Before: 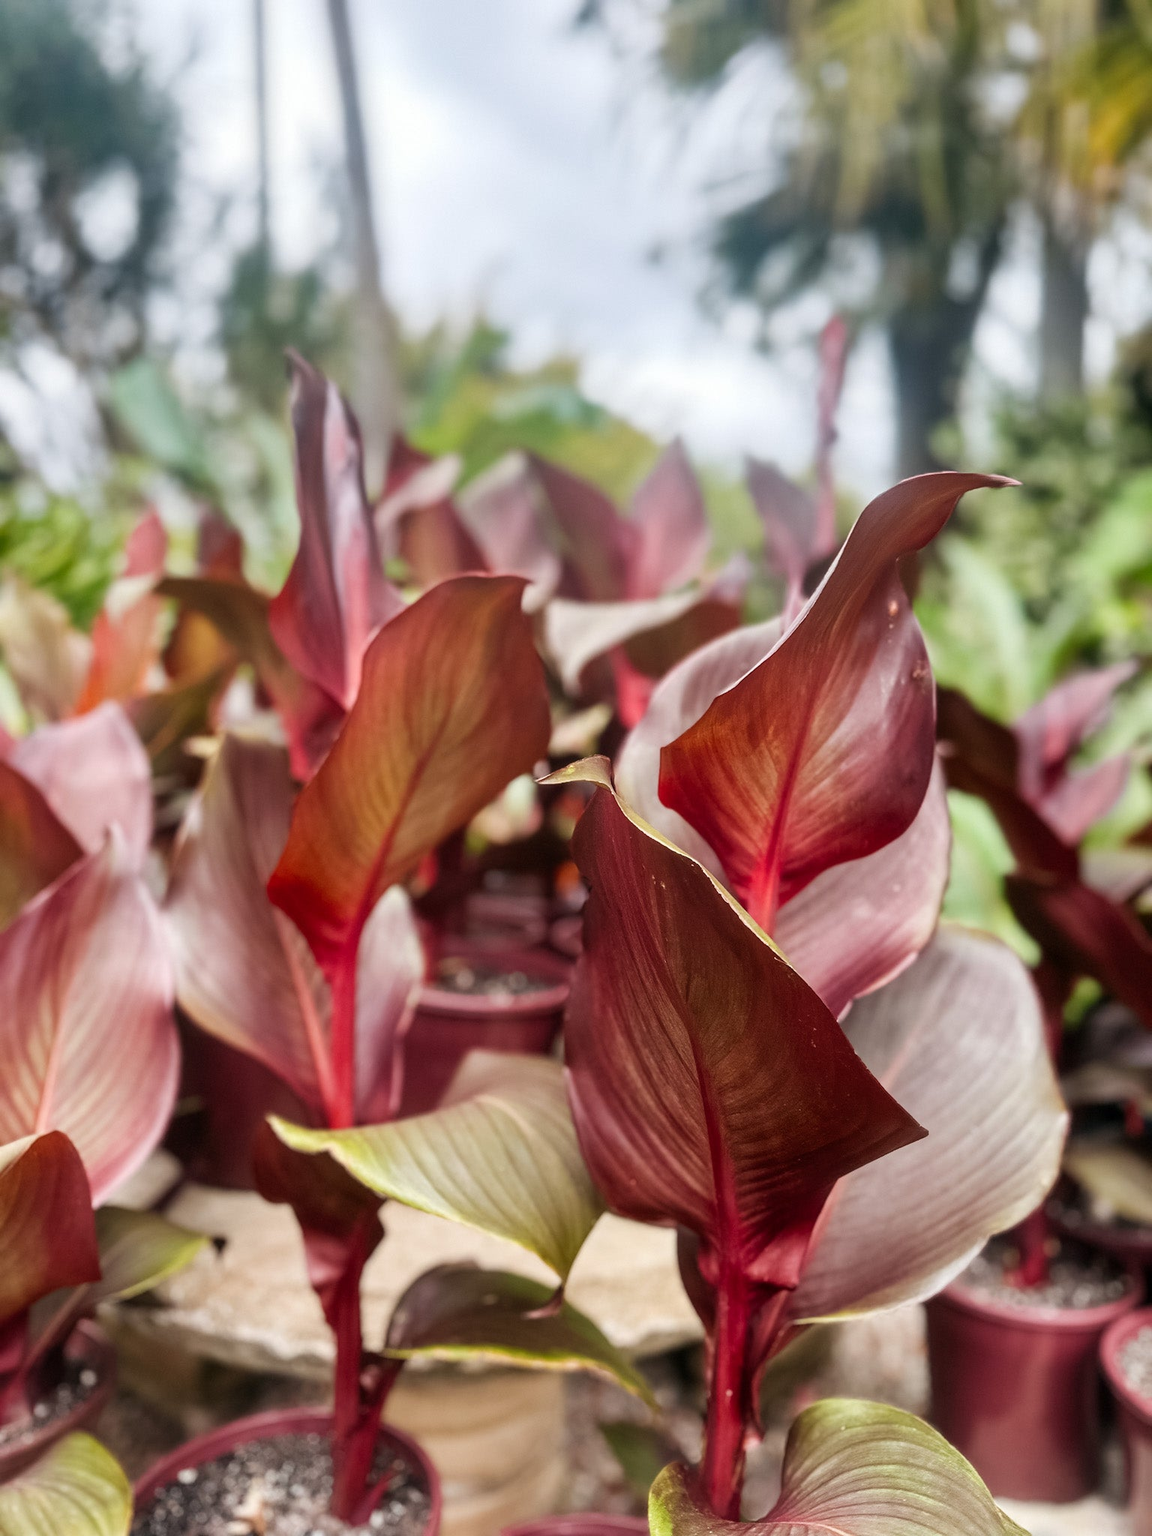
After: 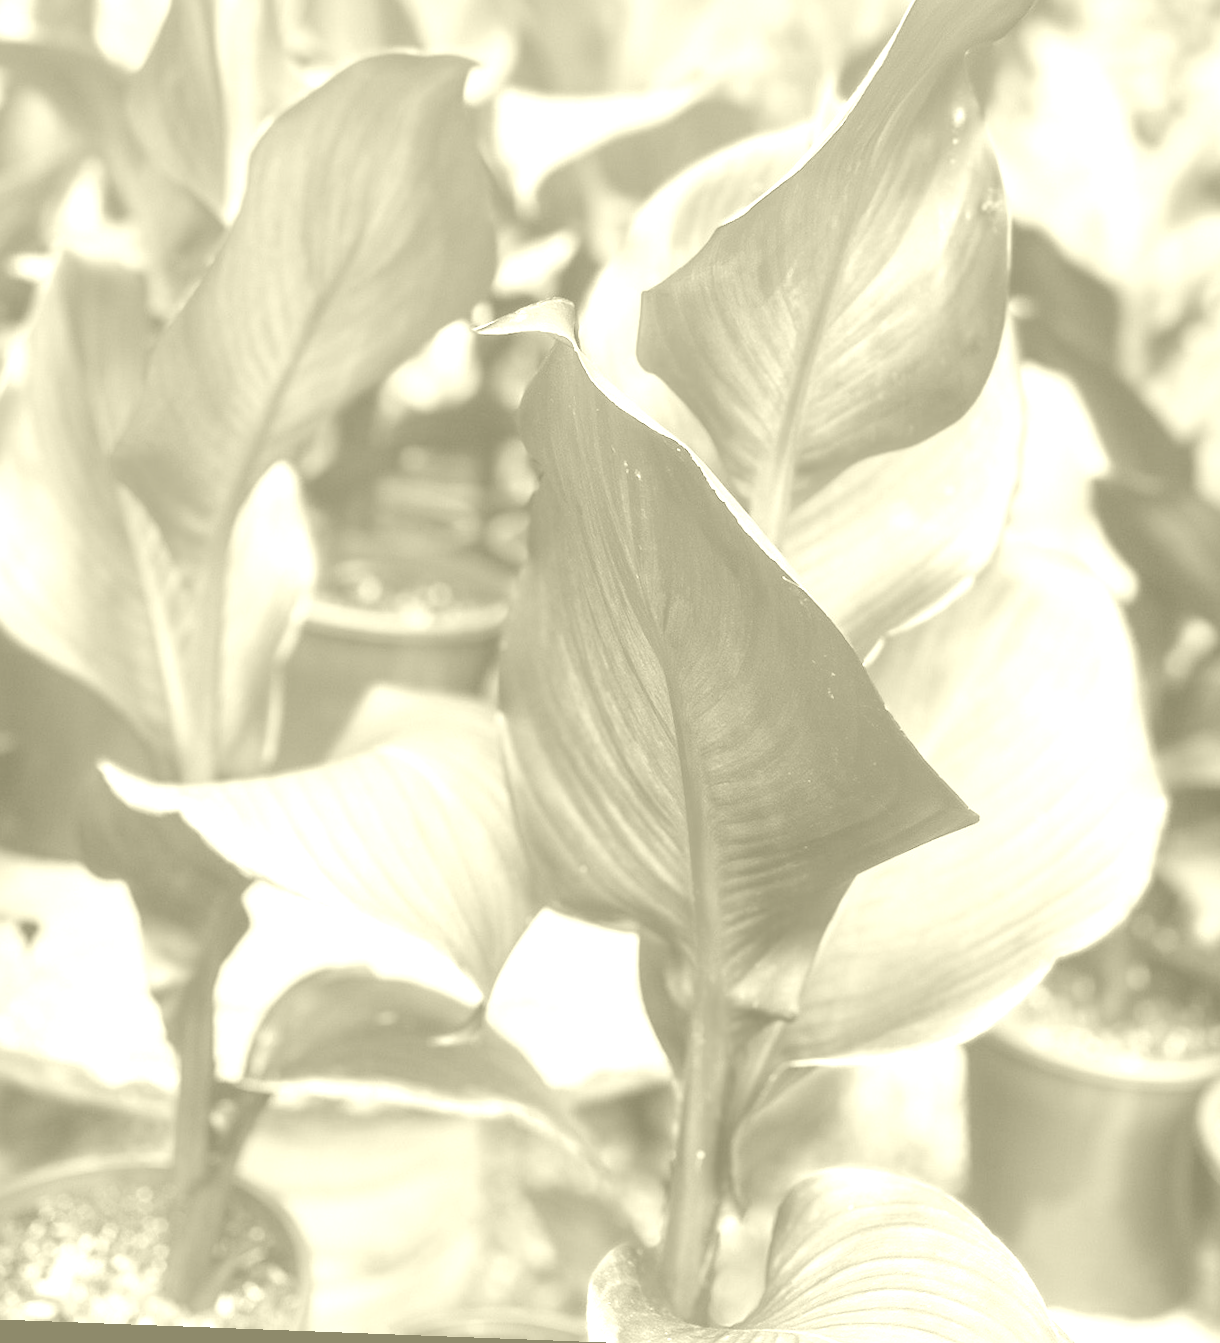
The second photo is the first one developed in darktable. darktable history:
rotate and perspective: rotation 2.17°, automatic cropping off
colorize: hue 43.2°, saturation 40%, version 1
crop and rotate: left 17.299%, top 35.115%, right 7.015%, bottom 1.024%
exposure: black level correction 0, exposure 1.2 EV, compensate exposure bias true, compensate highlight preservation false
